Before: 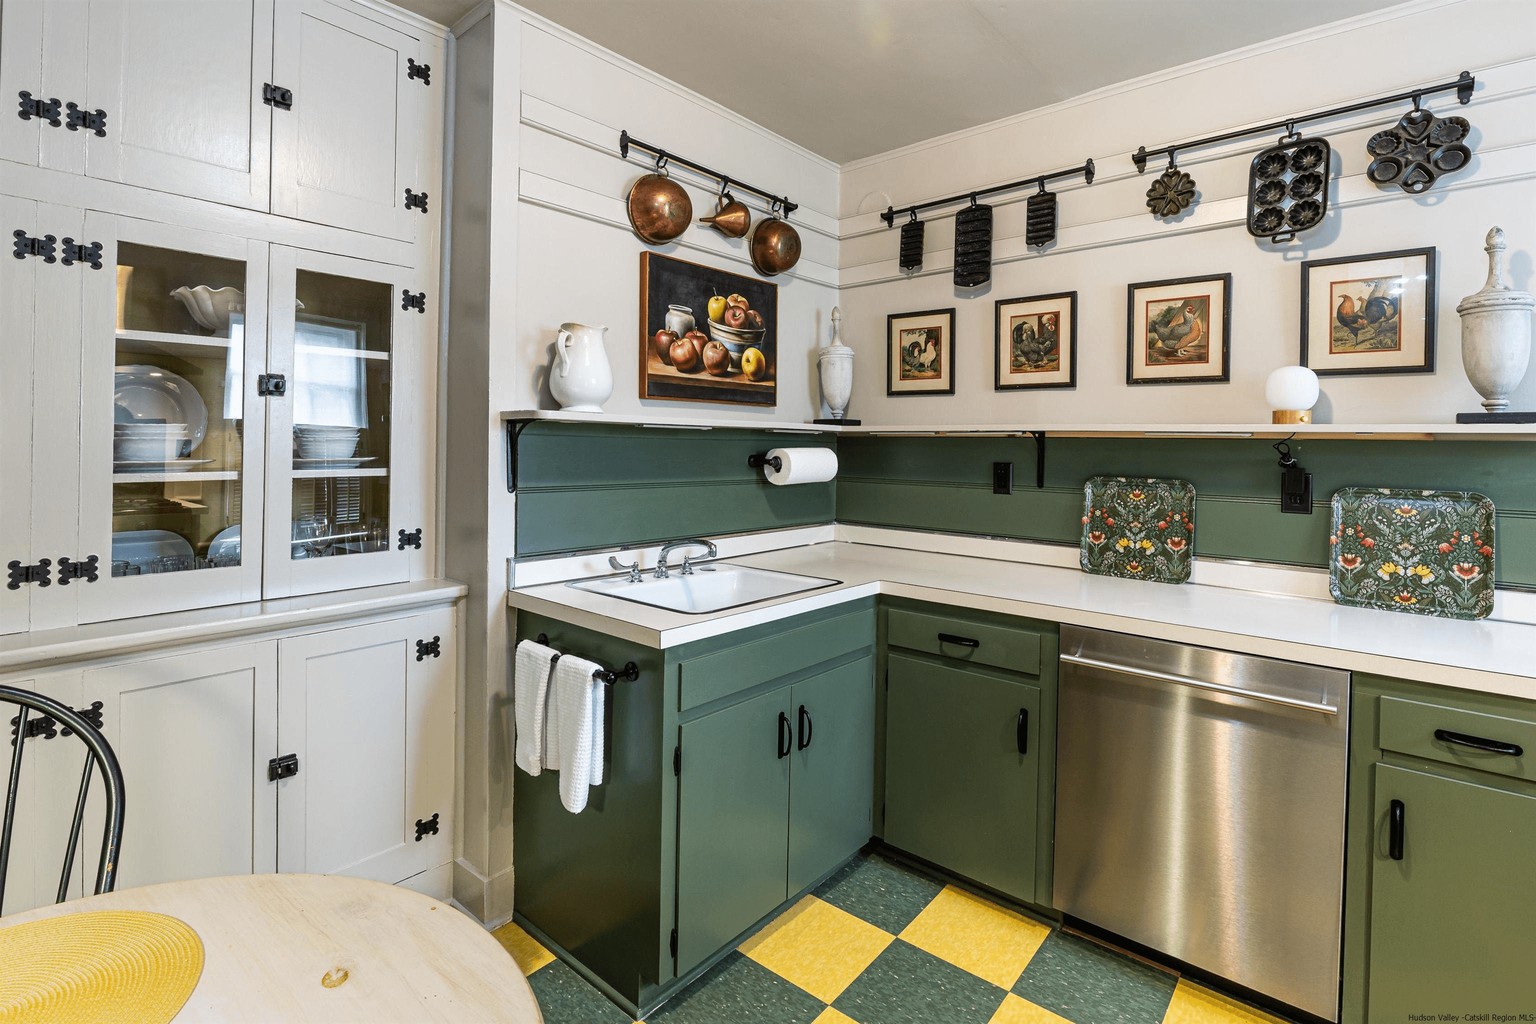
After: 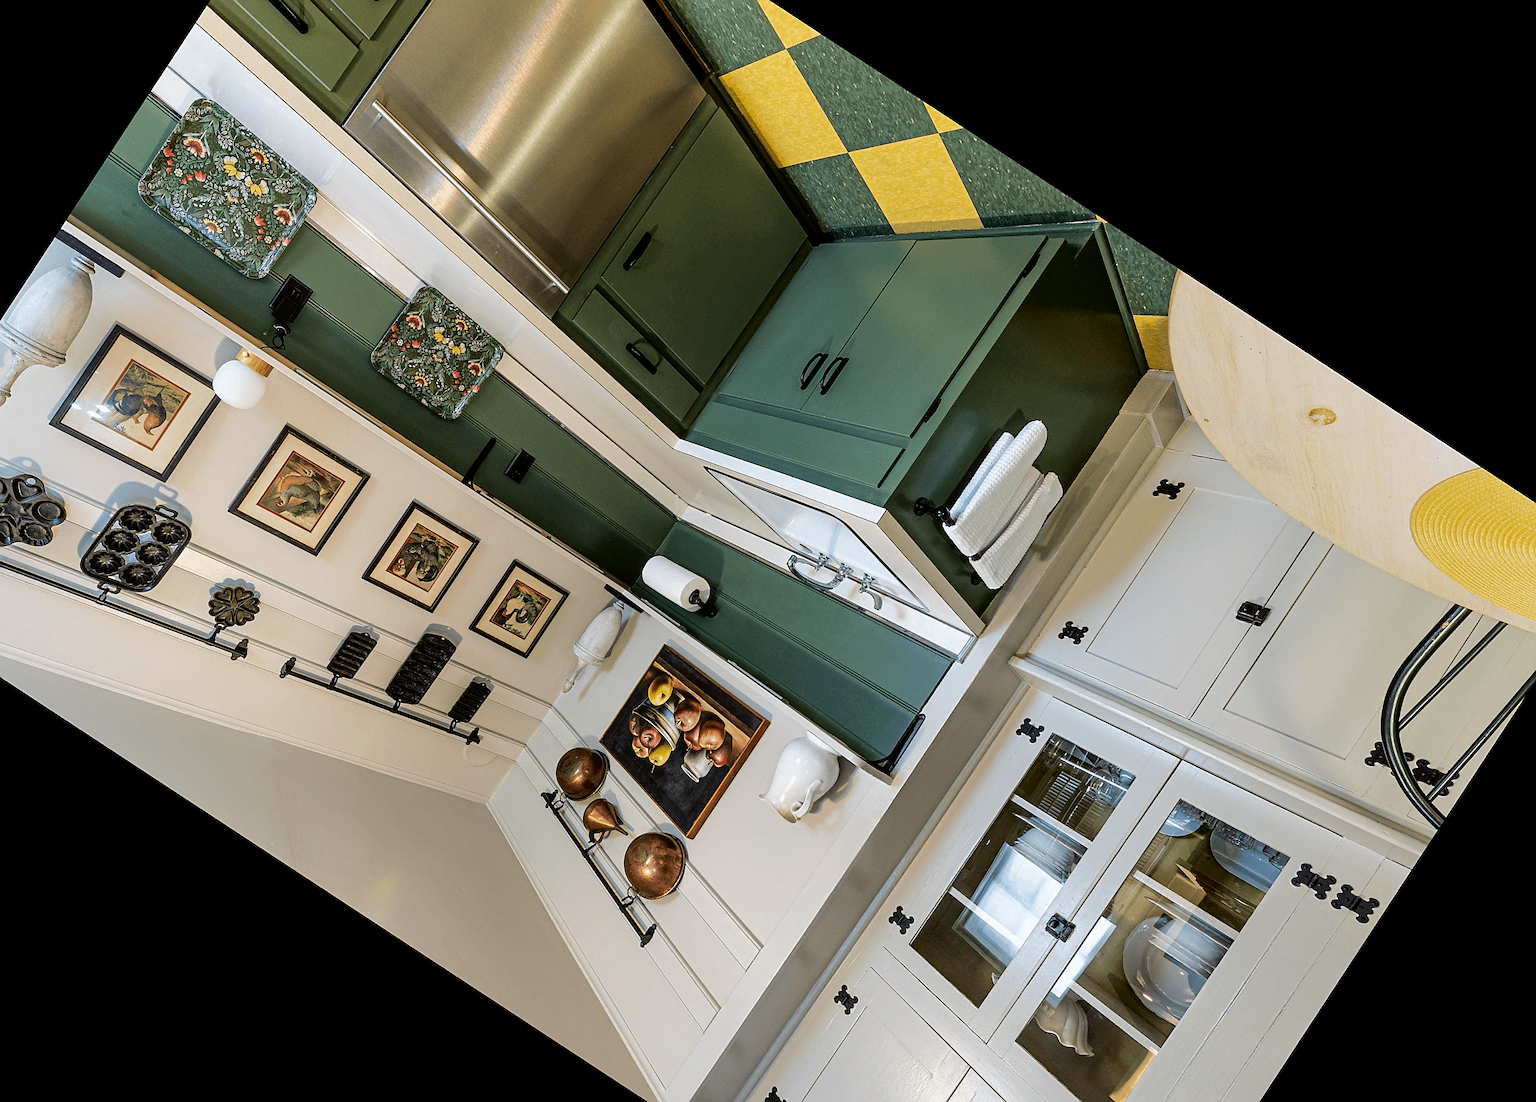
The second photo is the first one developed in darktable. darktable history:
sharpen: on, module defaults
crop and rotate: angle 146.74°, left 9.171%, top 15.623%, right 4.488%, bottom 17.053%
tone curve: curves: ch0 [(0, 0) (0.003, 0.001) (0.011, 0.002) (0.025, 0.007) (0.044, 0.015) (0.069, 0.022) (0.1, 0.03) (0.136, 0.056) (0.177, 0.115) (0.224, 0.177) (0.277, 0.244) (0.335, 0.322) (0.399, 0.398) (0.468, 0.471) (0.543, 0.545) (0.623, 0.614) (0.709, 0.685) (0.801, 0.765) (0.898, 0.867) (1, 1)], color space Lab, independent channels, preserve colors none
velvia: on, module defaults
